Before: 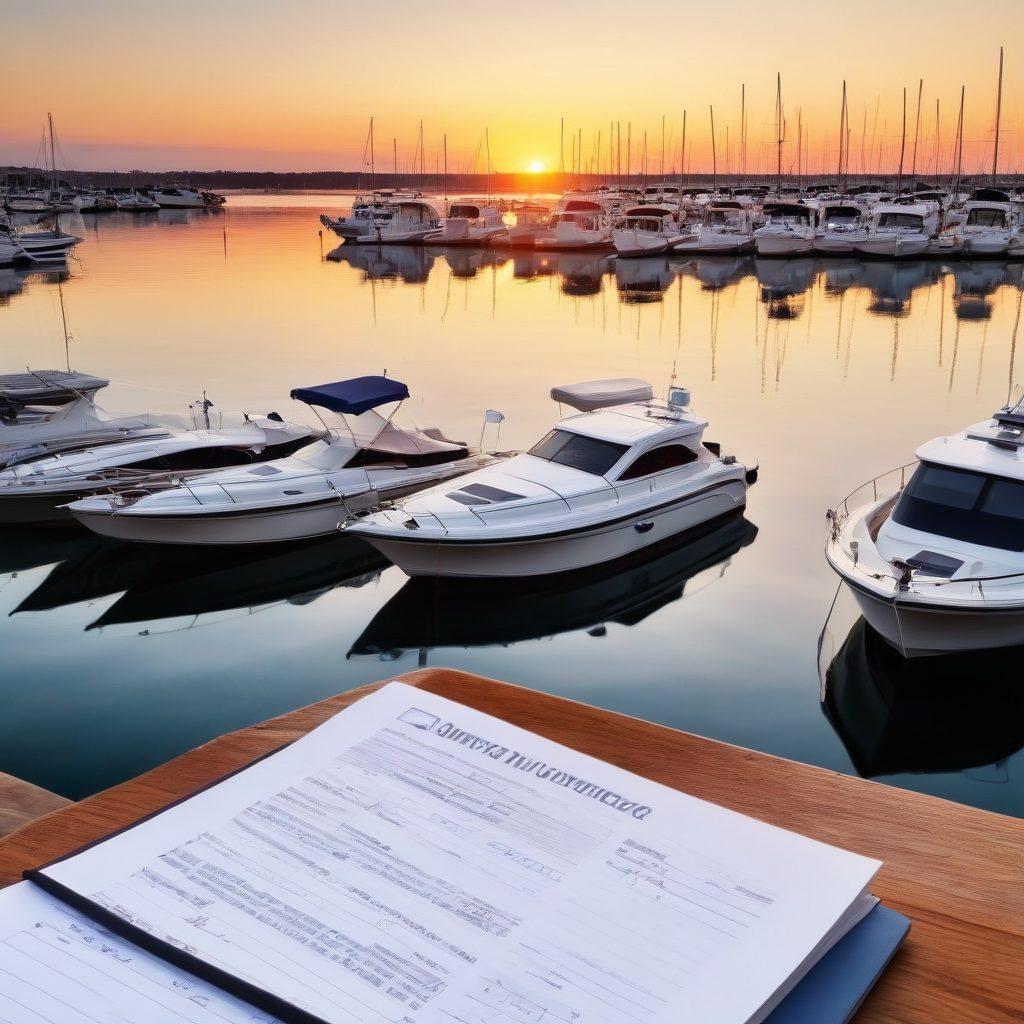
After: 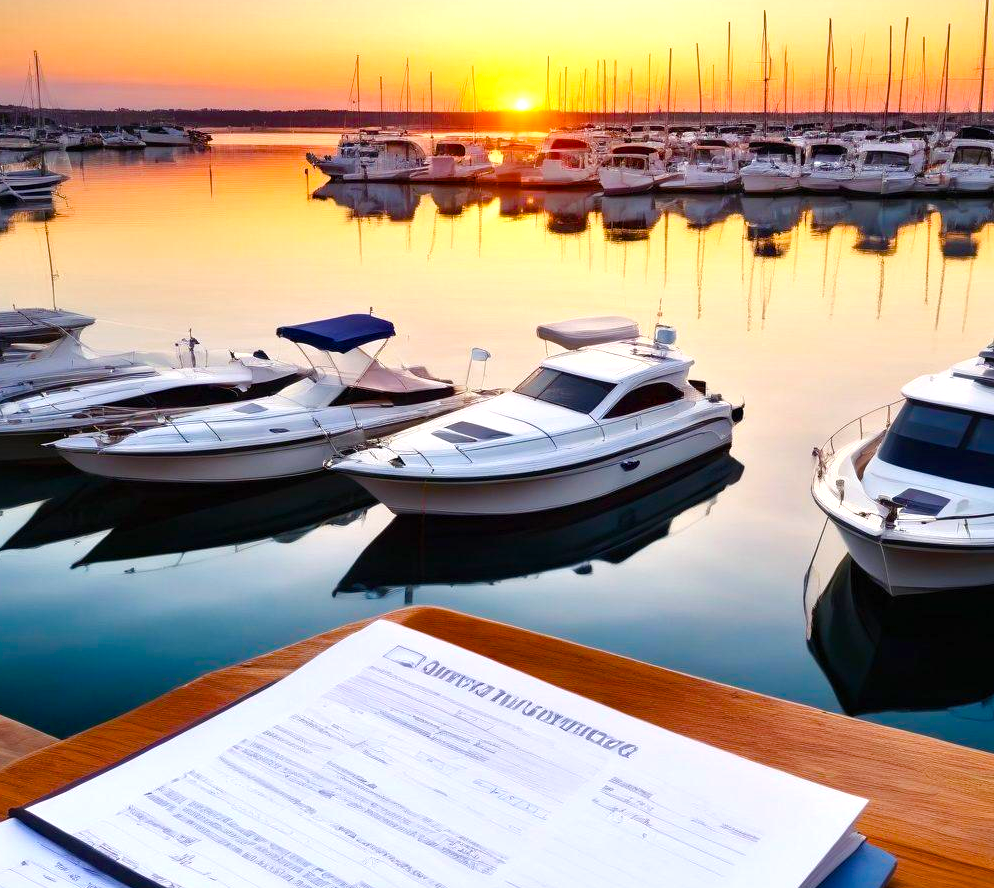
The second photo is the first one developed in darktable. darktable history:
crop: left 1.402%, top 6.148%, right 1.493%, bottom 6.908%
color balance rgb: linear chroma grading › shadows -10.313%, linear chroma grading › global chroma 19.815%, perceptual saturation grading › global saturation 20%, perceptual saturation grading › highlights -25.314%, perceptual saturation grading › shadows 49.605%, perceptual brilliance grading › global brilliance 11.382%, global vibrance 11.207%
